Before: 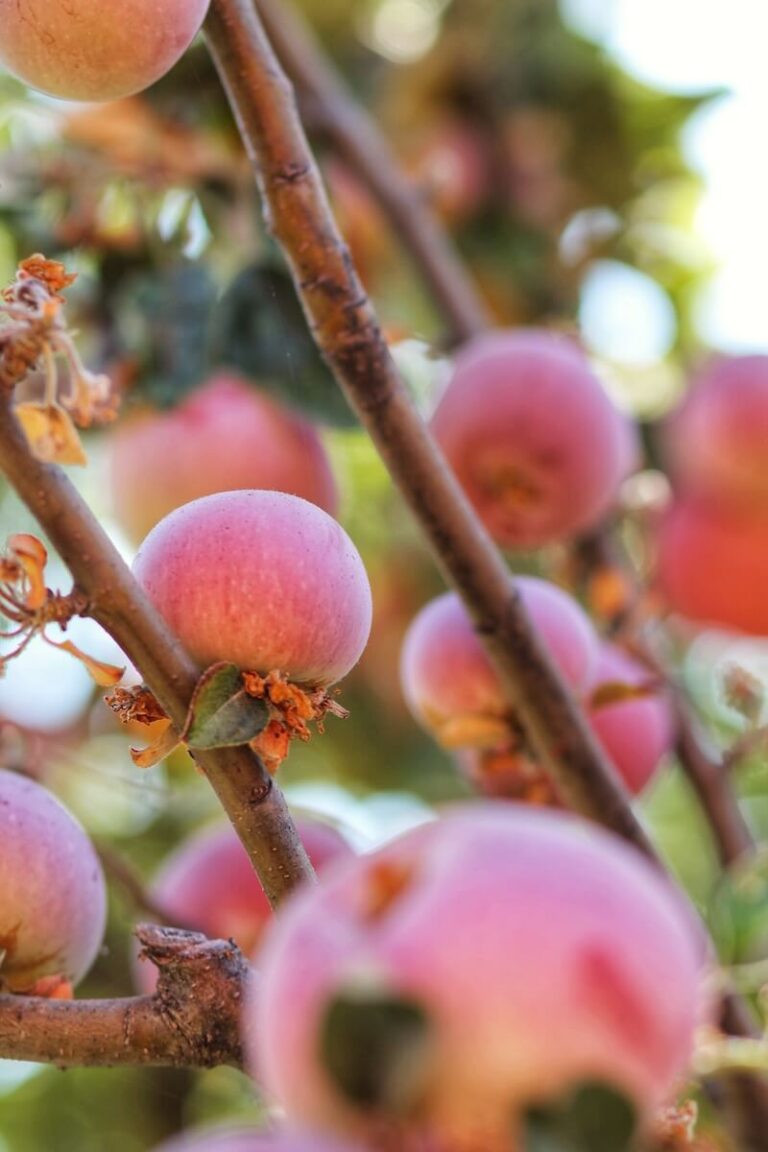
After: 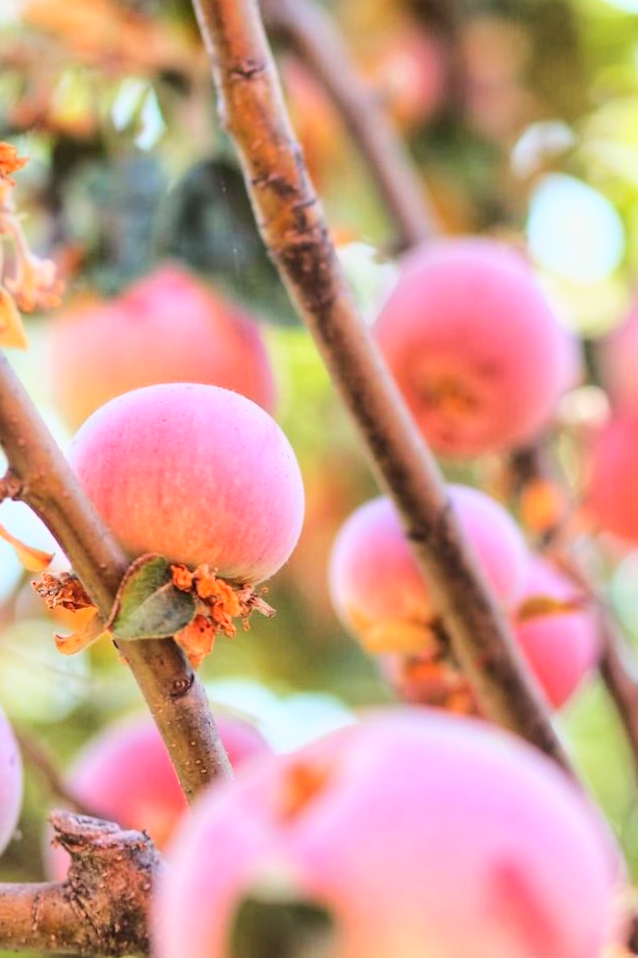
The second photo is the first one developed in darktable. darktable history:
crop and rotate: angle -3.27°, left 5.211%, top 5.211%, right 4.607%, bottom 4.607%
base curve: curves: ch0 [(0, 0) (0.025, 0.046) (0.112, 0.277) (0.467, 0.74) (0.814, 0.929) (1, 0.942)]
